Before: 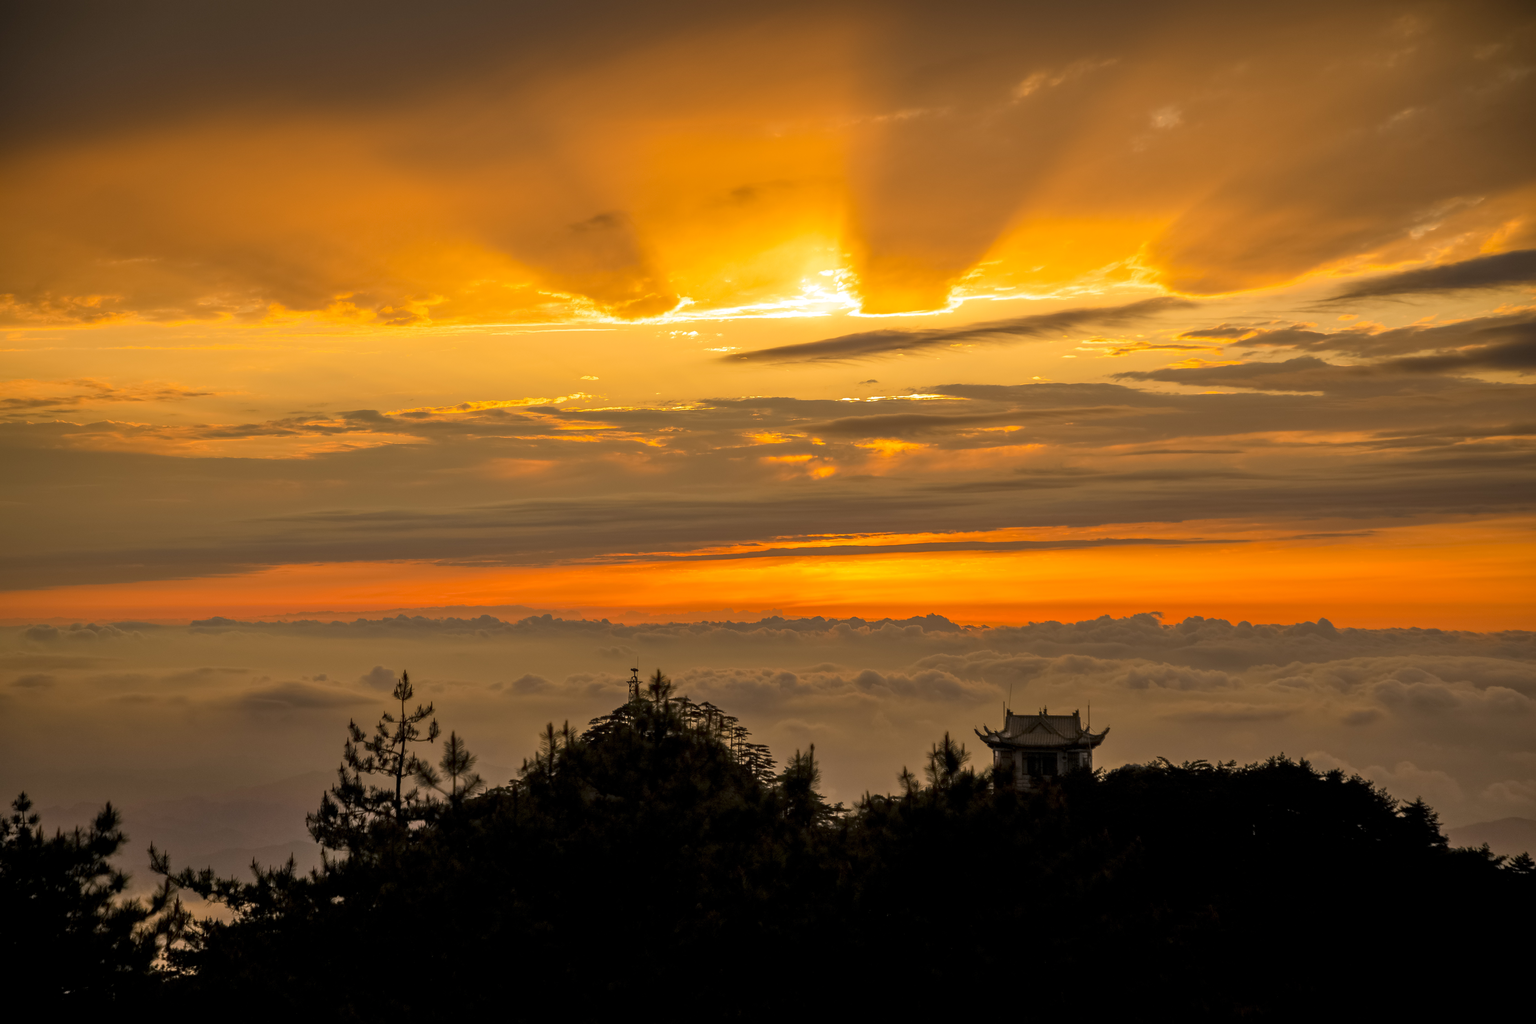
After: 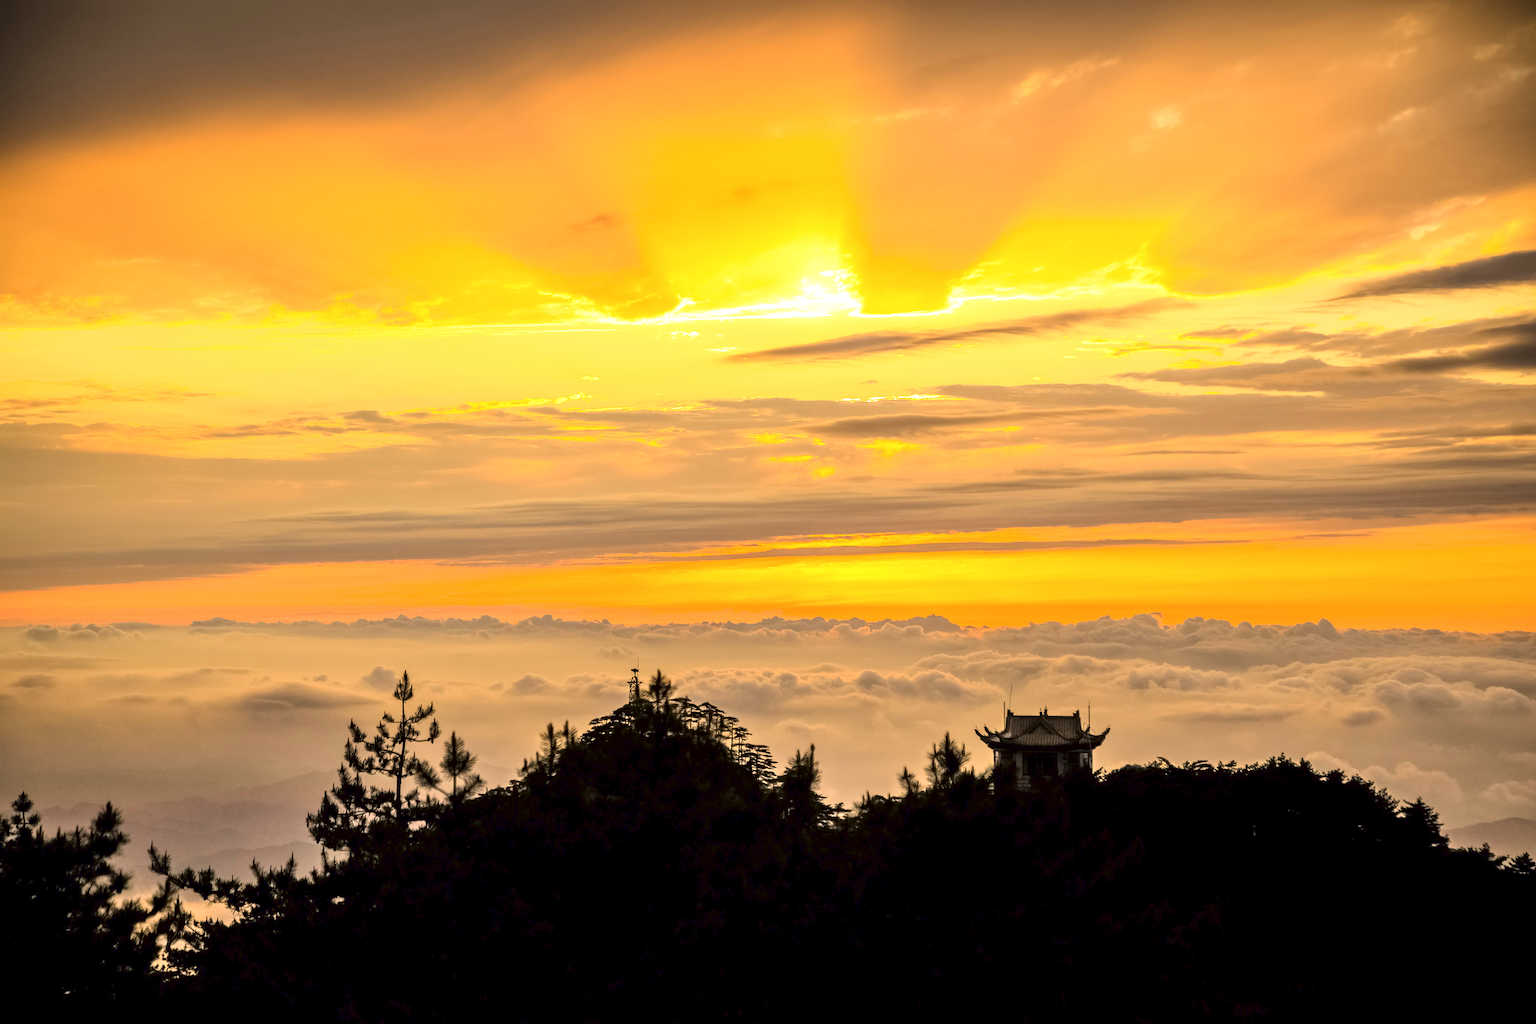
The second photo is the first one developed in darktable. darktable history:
exposure: exposure 0.134 EV, compensate highlight preservation false
local contrast: highlights 105%, shadows 102%, detail 119%, midtone range 0.2
base curve: curves: ch0 [(0, 0.003) (0.001, 0.002) (0.006, 0.004) (0.02, 0.022) (0.048, 0.086) (0.094, 0.234) (0.162, 0.431) (0.258, 0.629) (0.385, 0.8) (0.548, 0.918) (0.751, 0.988) (1, 1)]
